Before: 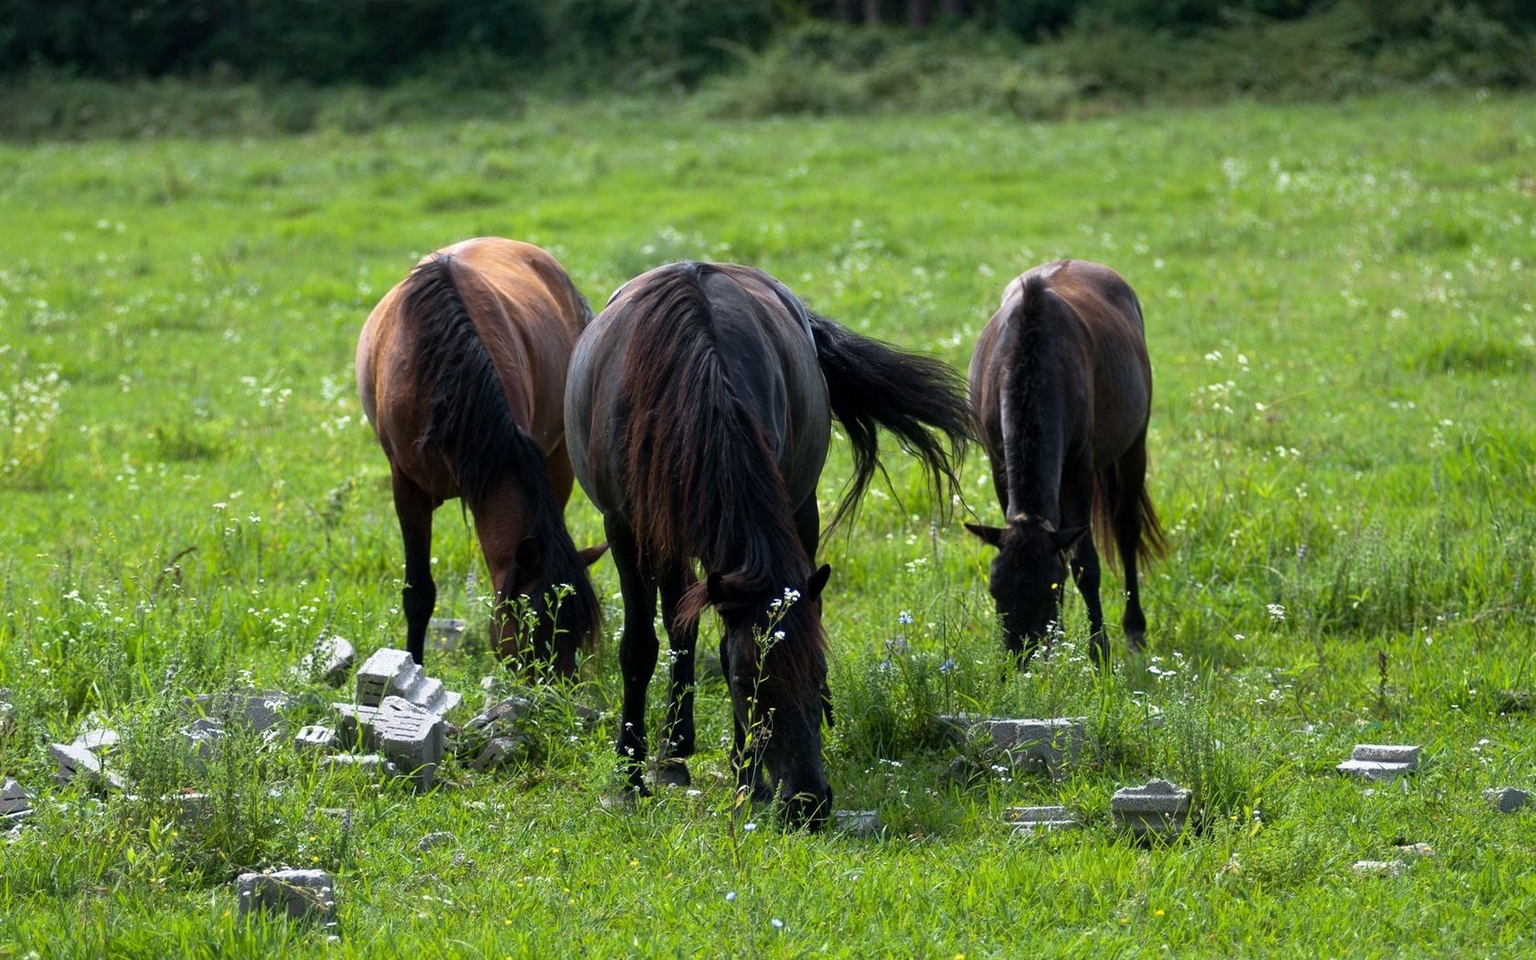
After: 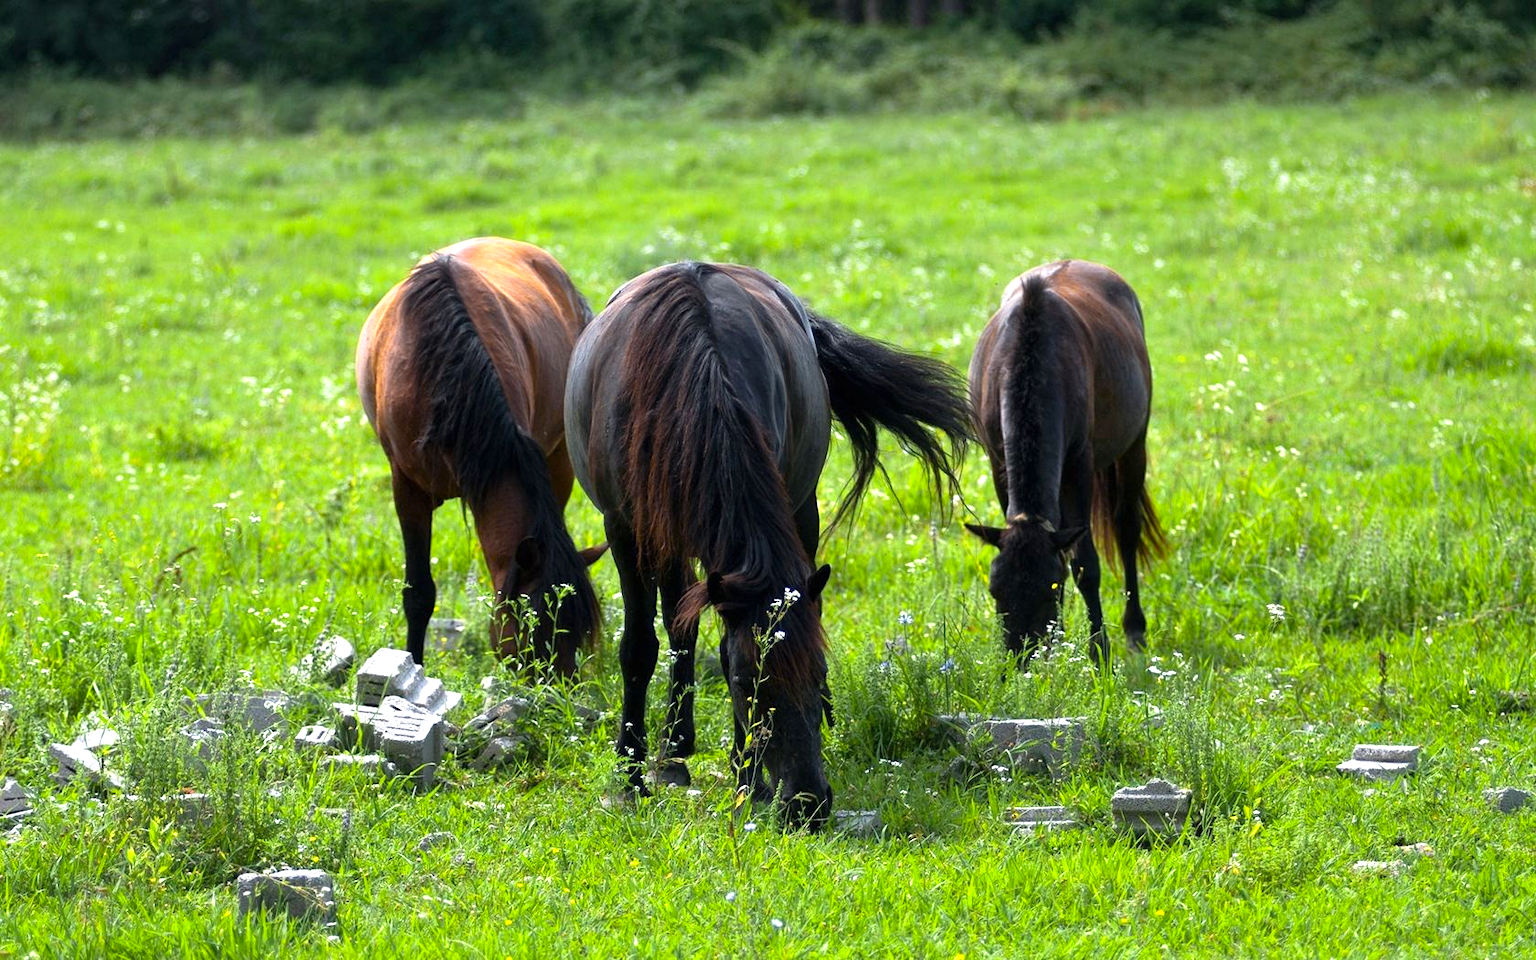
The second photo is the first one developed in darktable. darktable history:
color zones: curves: ch0 [(0.224, 0.526) (0.75, 0.5)]; ch1 [(0.055, 0.526) (0.224, 0.761) (0.377, 0.526) (0.75, 0.5)]
exposure: black level correction 0, exposure 0.5 EV, compensate exposure bias true, compensate highlight preservation false
